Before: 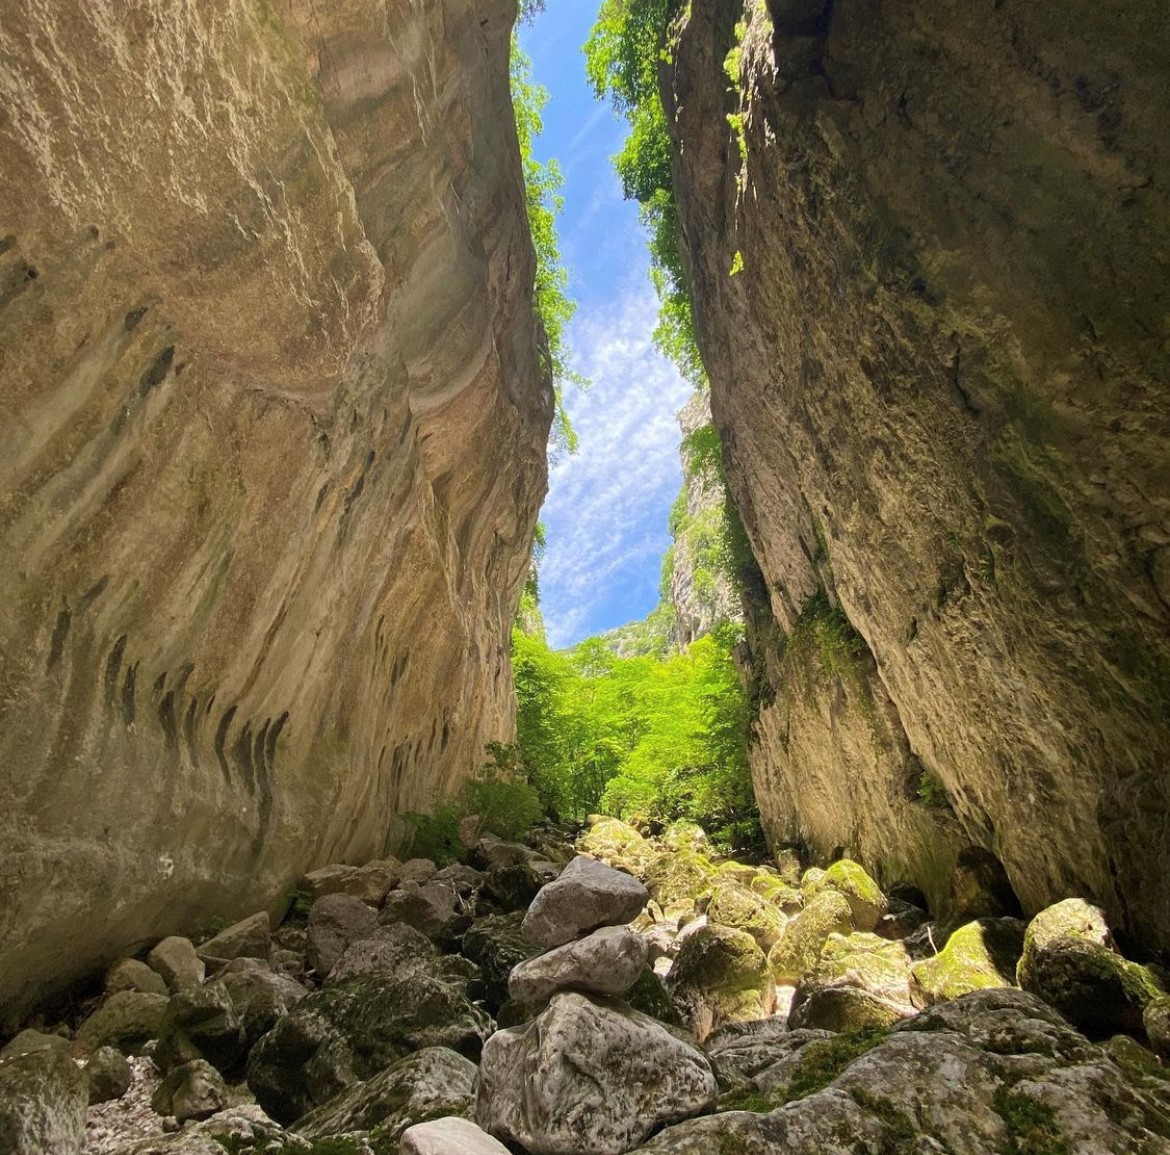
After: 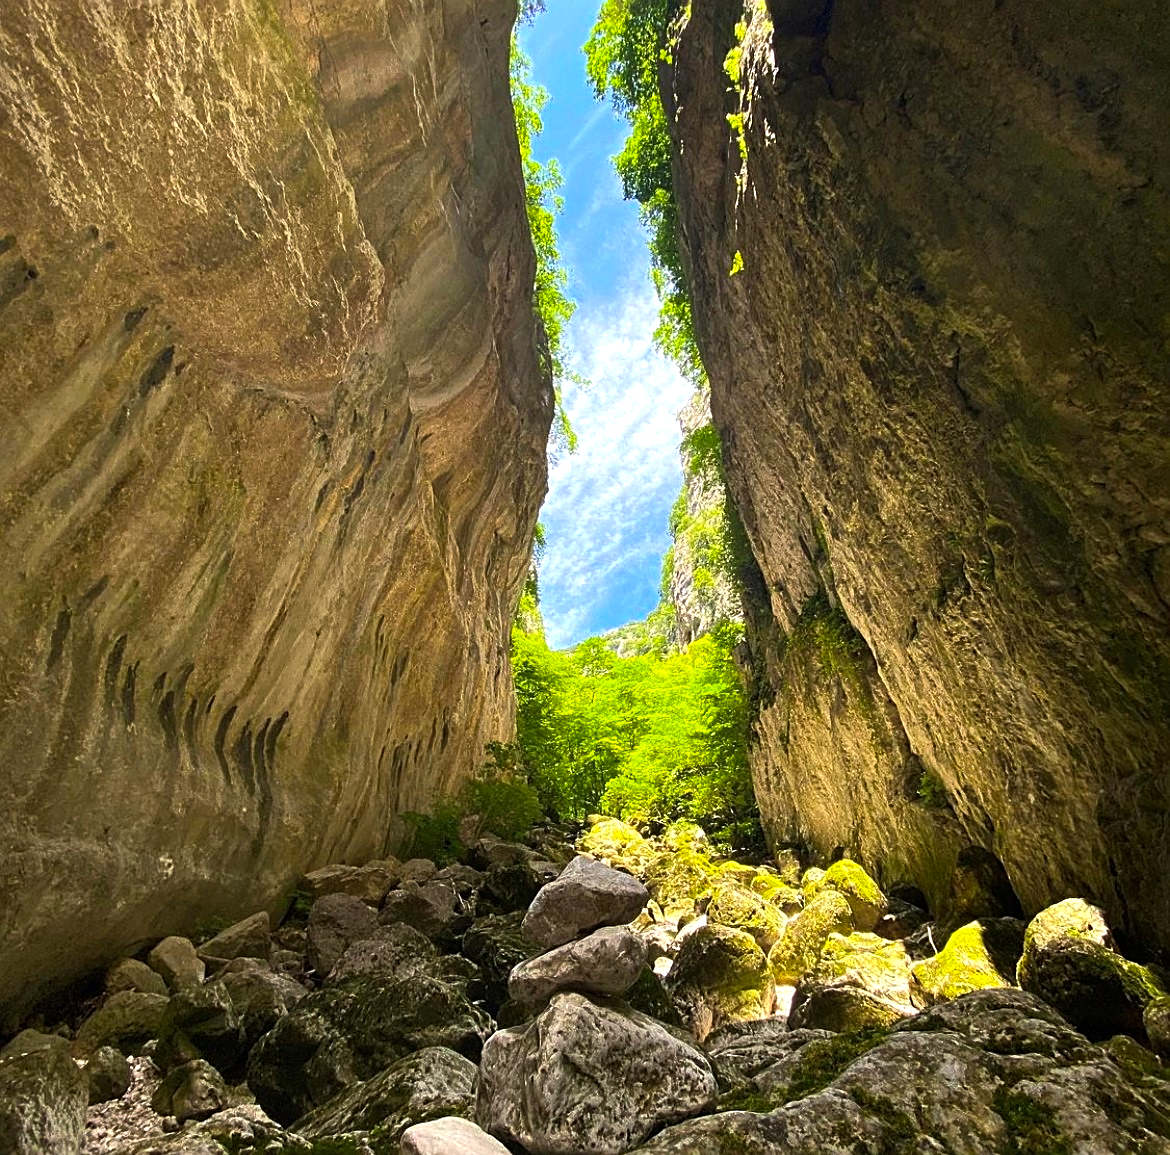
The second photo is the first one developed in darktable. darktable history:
sharpen: on, module defaults
color balance rgb: linear chroma grading › global chroma 15.027%, perceptual saturation grading › global saturation 5.554%, perceptual brilliance grading › global brilliance 14.494%, perceptual brilliance grading › shadows -35.266%, global vibrance 20%
